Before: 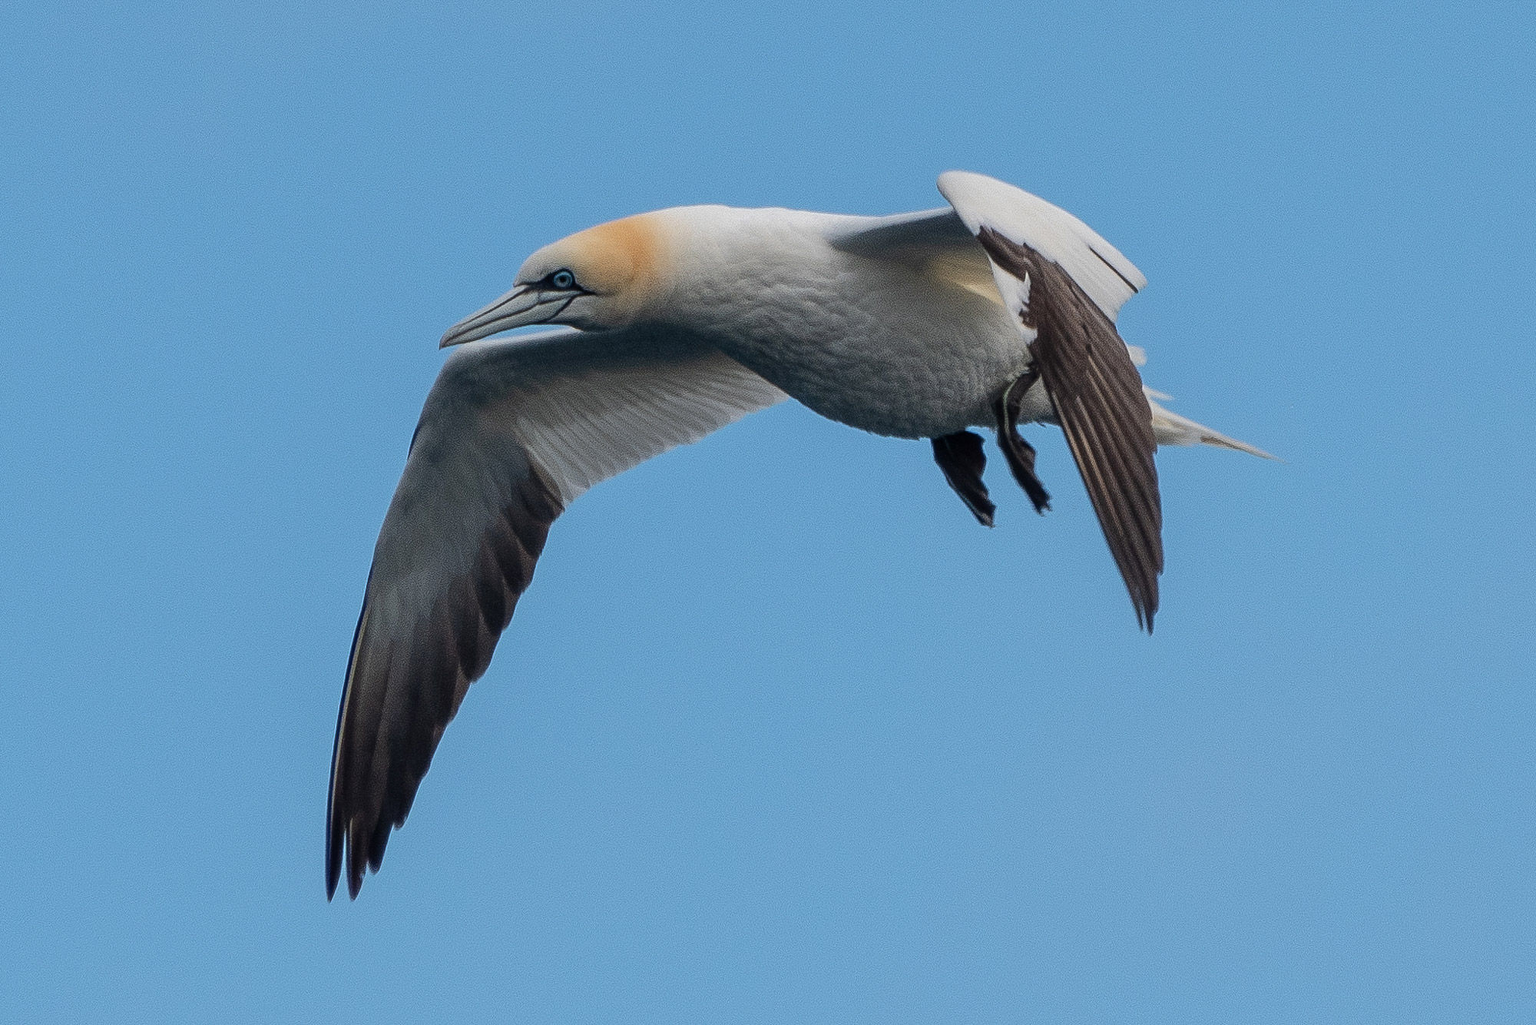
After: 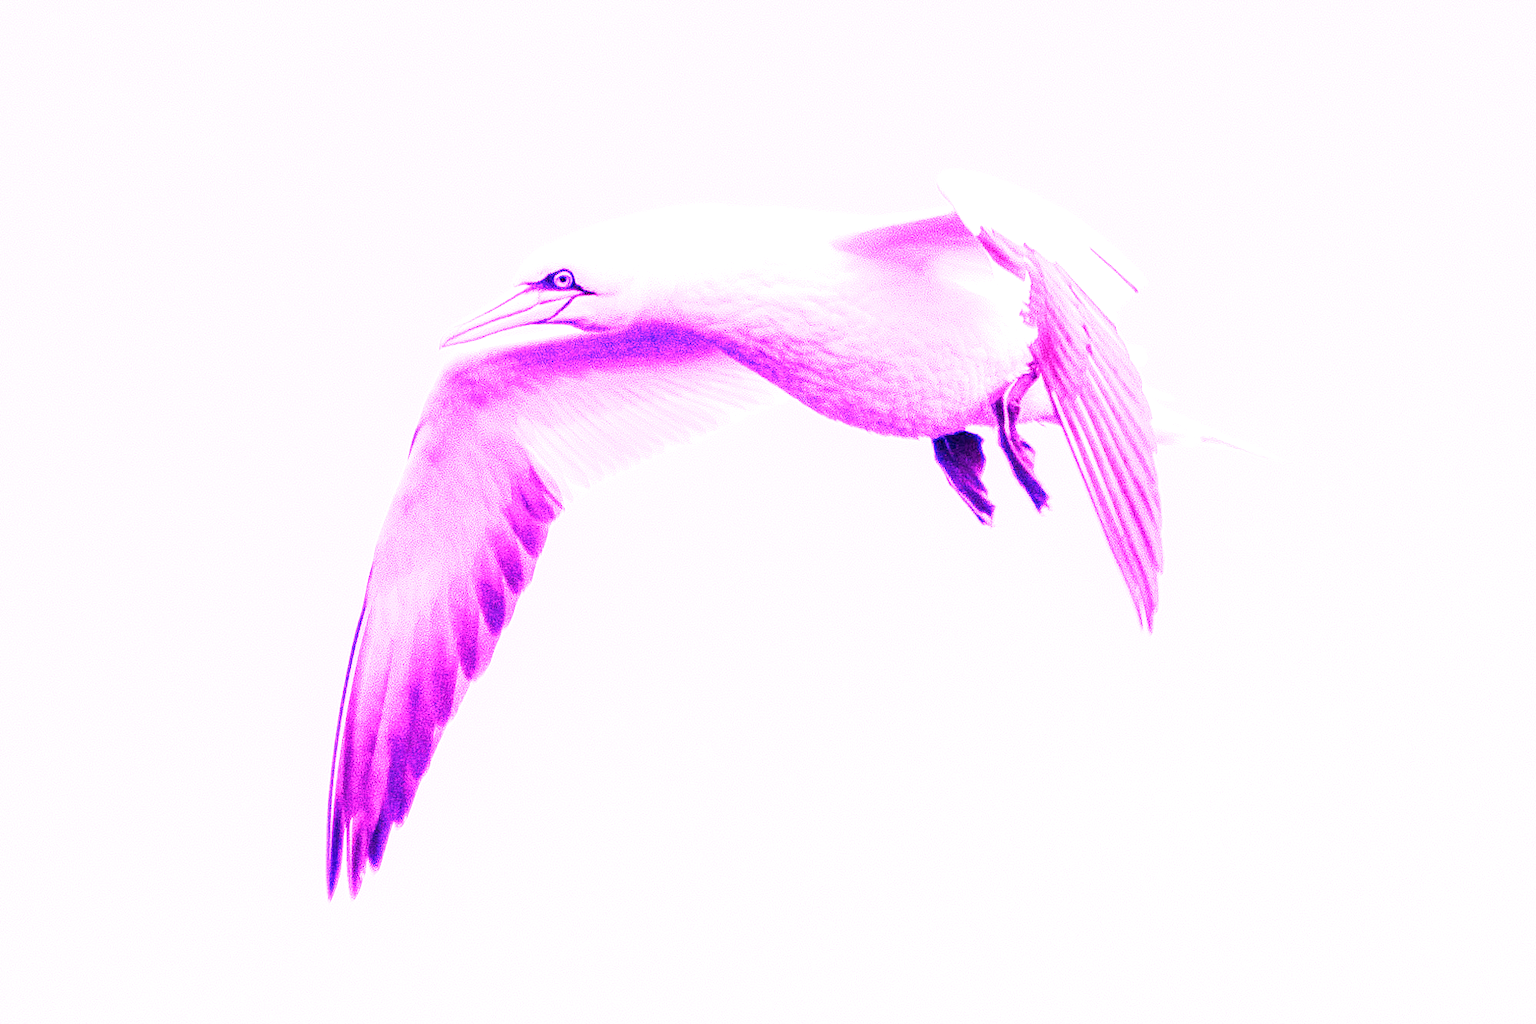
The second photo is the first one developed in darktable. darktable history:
white balance: red 8, blue 8
base curve: curves: ch0 [(0, 0) (0.088, 0.125) (0.176, 0.251) (0.354, 0.501) (0.613, 0.749) (1, 0.877)], preserve colors none
grain: coarseness 0.09 ISO
